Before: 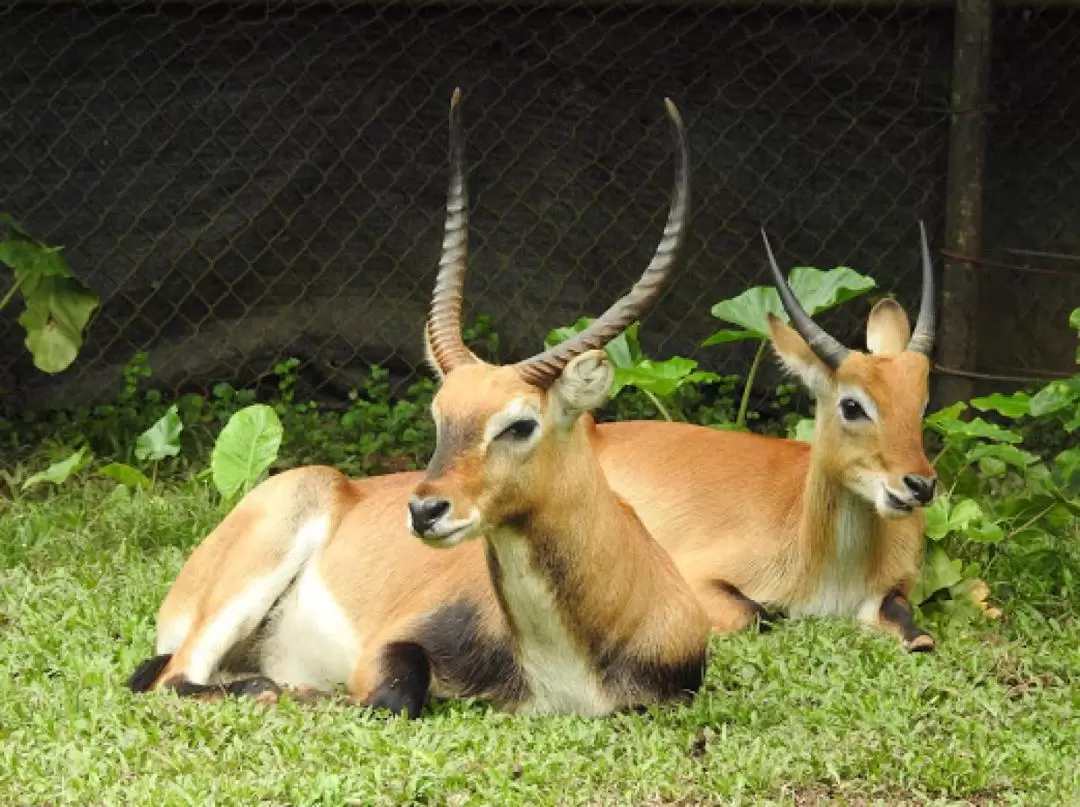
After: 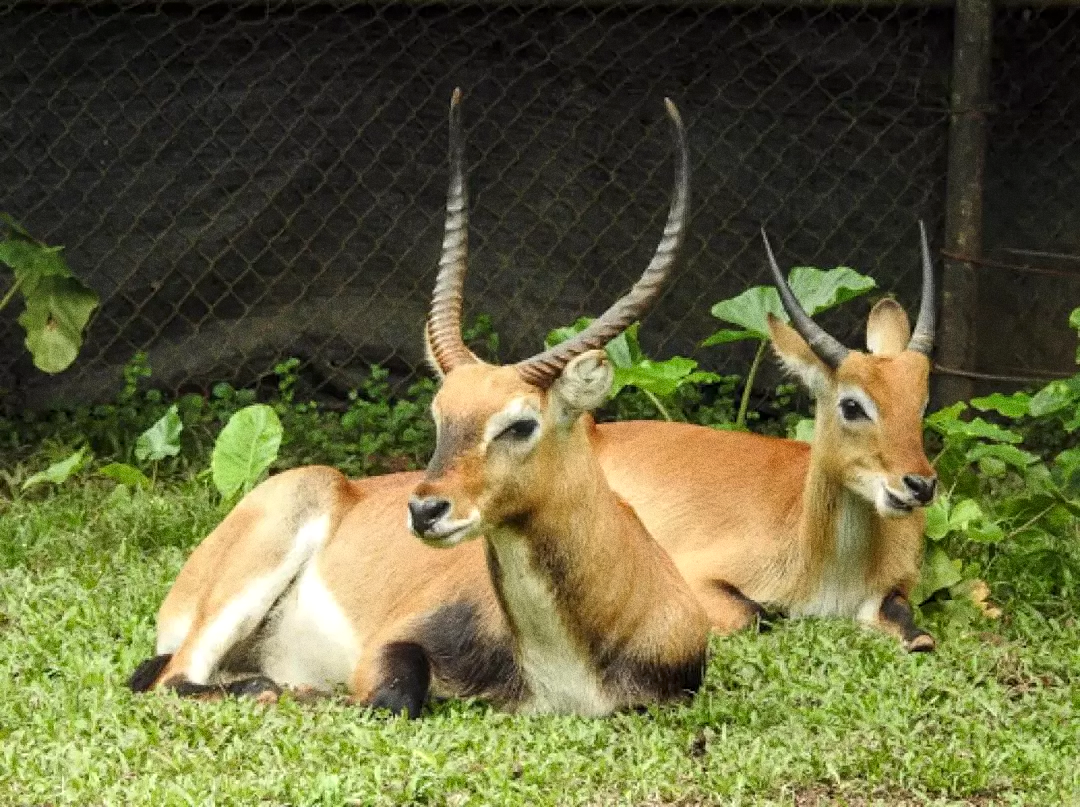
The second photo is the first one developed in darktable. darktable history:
tone equalizer: on, module defaults
local contrast: on, module defaults
grain: coarseness 0.09 ISO, strength 40%
